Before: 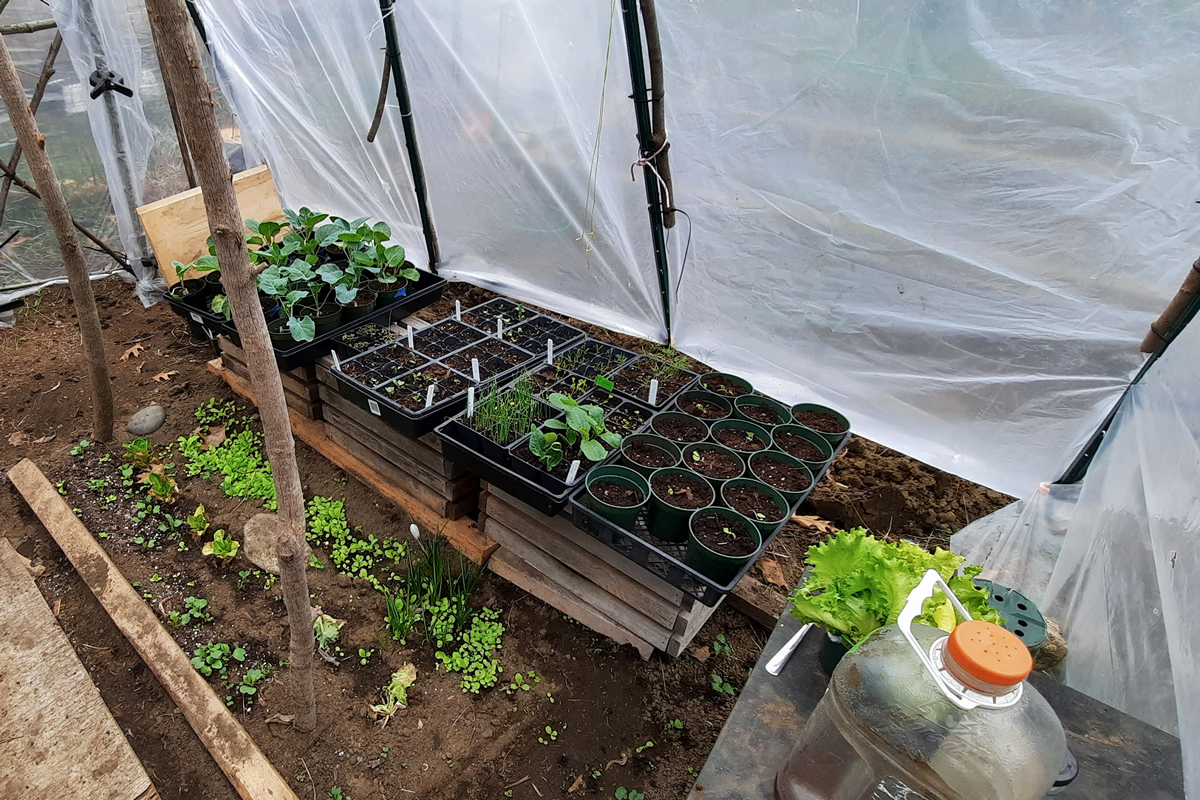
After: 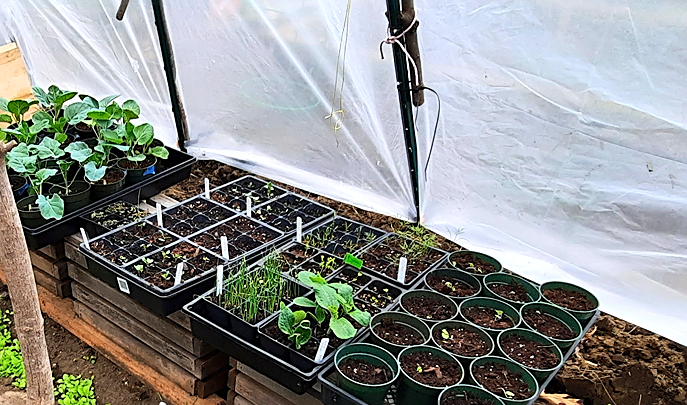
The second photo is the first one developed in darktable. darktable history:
contrast brightness saturation: contrast 0.198, brightness 0.162, saturation 0.226
crop: left 20.953%, top 15.294%, right 21.78%, bottom 33.98%
sharpen: on, module defaults
levels: levels [0, 0.476, 0.951]
